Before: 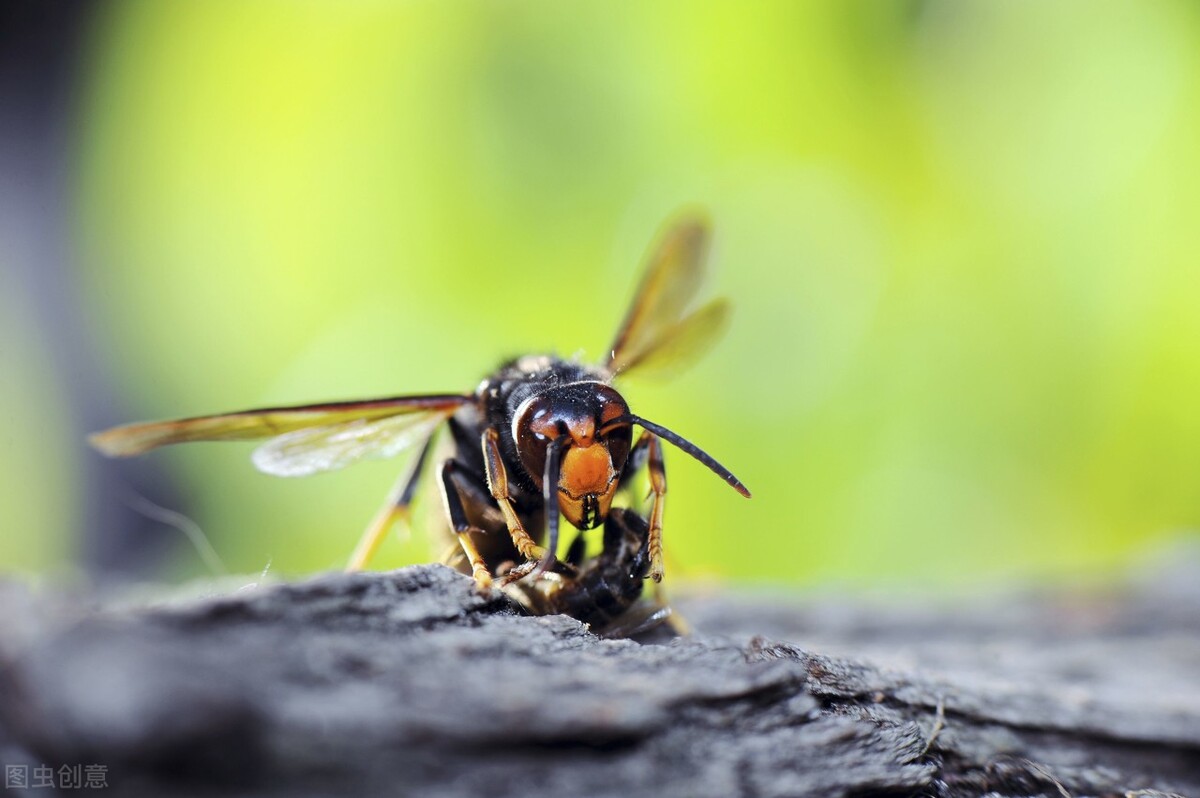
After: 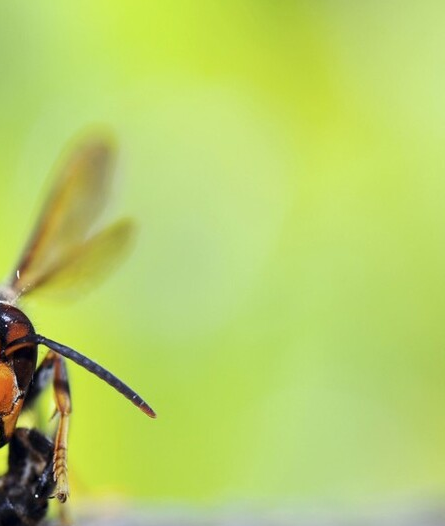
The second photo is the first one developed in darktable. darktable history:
crop and rotate: left 49.614%, top 10.134%, right 13.235%, bottom 23.95%
